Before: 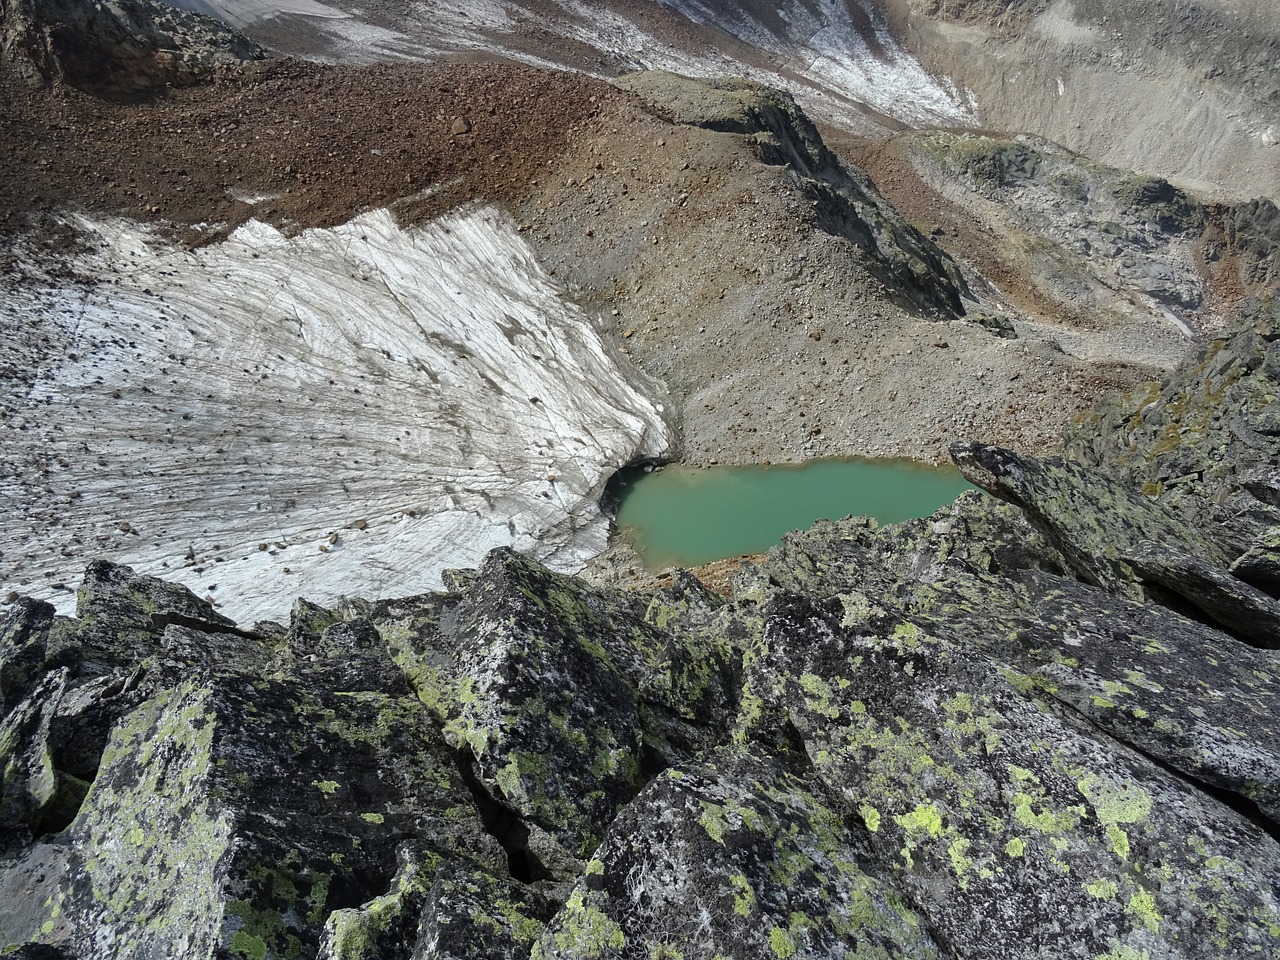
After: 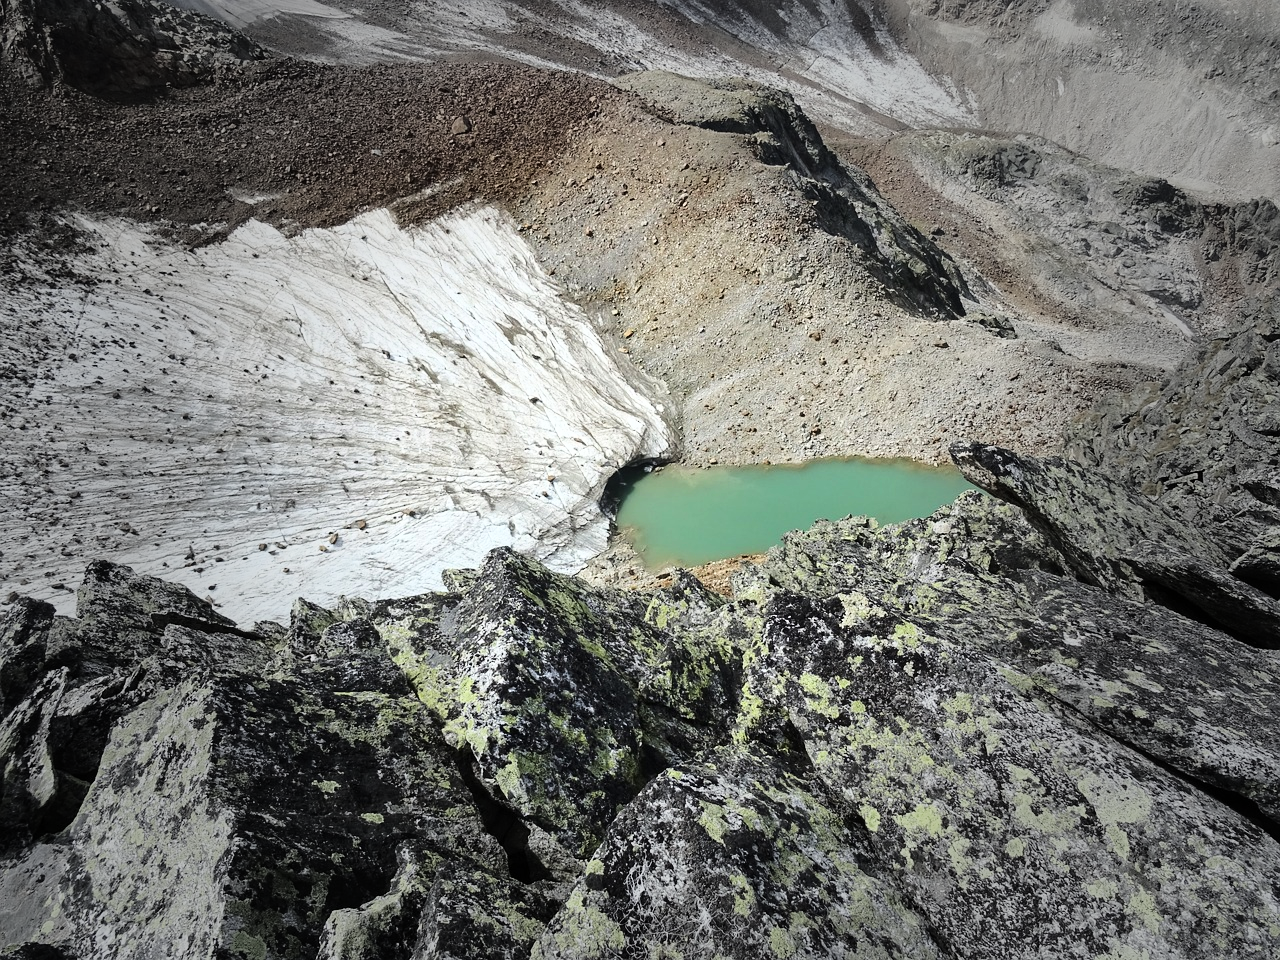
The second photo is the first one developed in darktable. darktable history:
vignetting: fall-off start 39.38%, fall-off radius 40.31%, saturation -0.644
base curve: curves: ch0 [(0, 0) (0.036, 0.037) (0.121, 0.228) (0.46, 0.76) (0.859, 0.983) (1, 1)]
